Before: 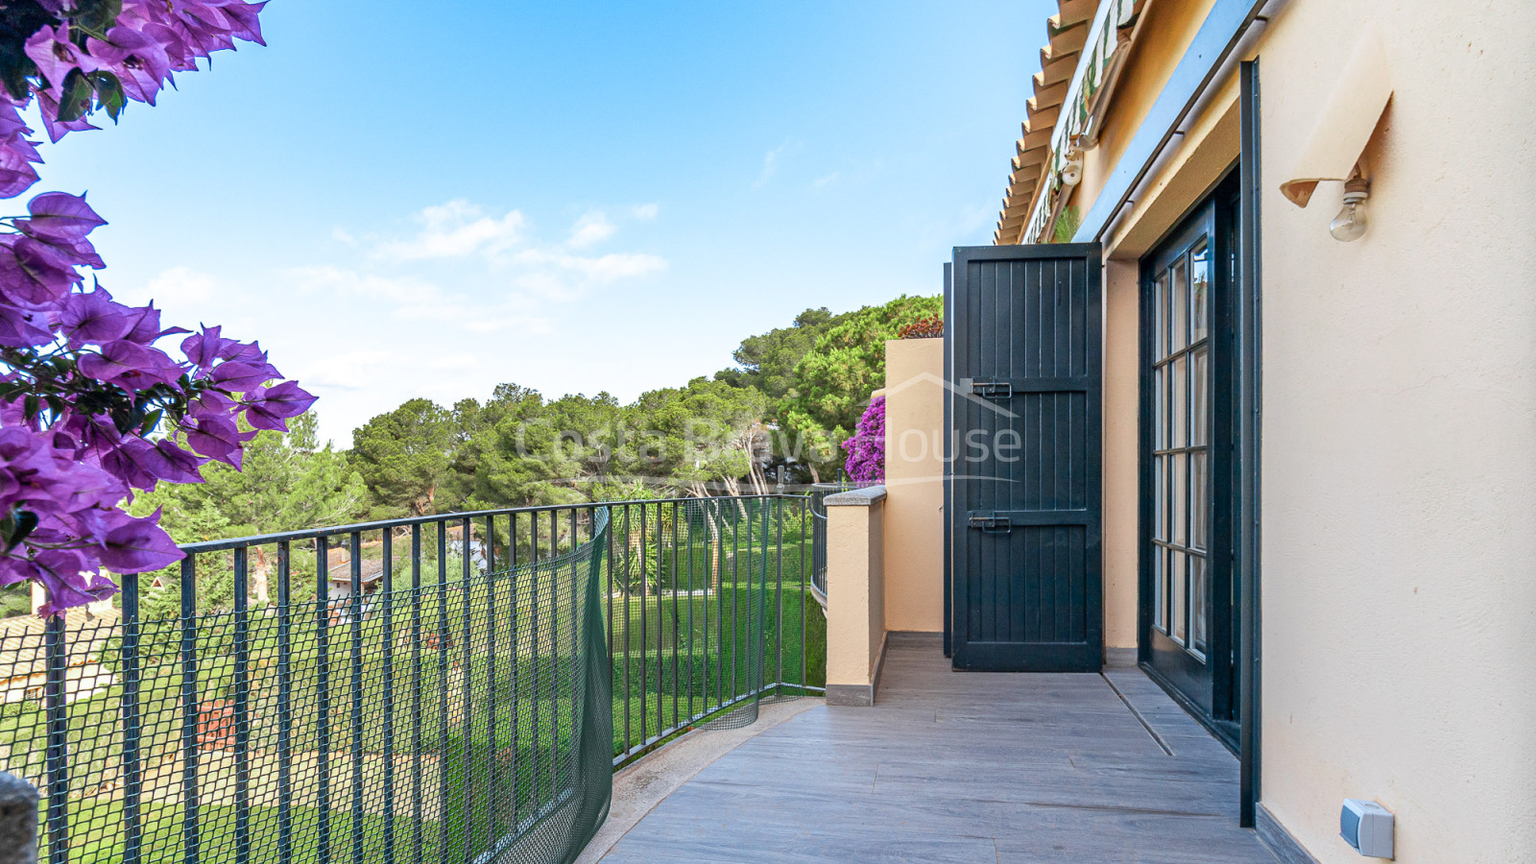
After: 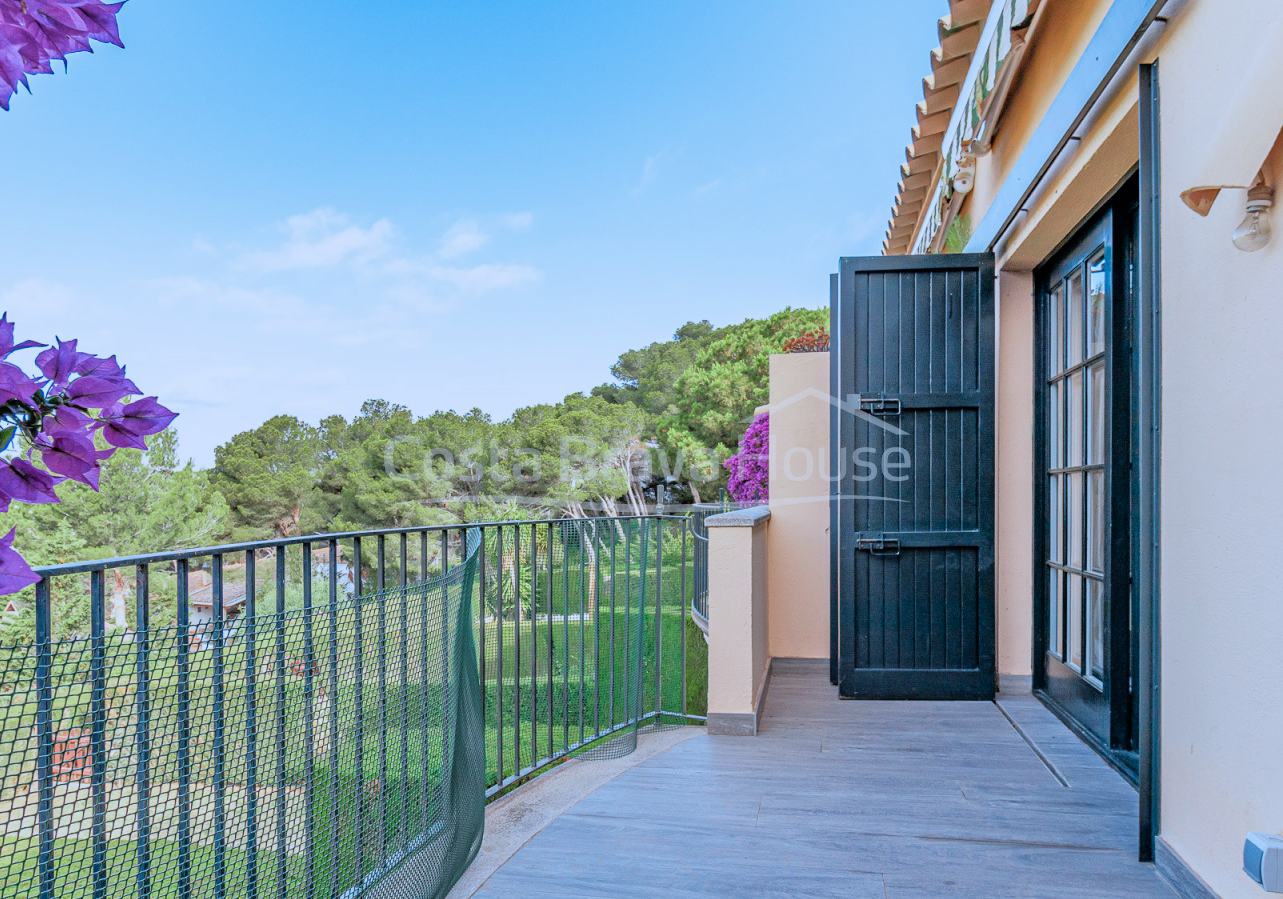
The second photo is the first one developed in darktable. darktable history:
crop and rotate: left 9.597%, right 10.195%
filmic rgb: black relative exposure -8.15 EV, white relative exposure 3.76 EV, hardness 4.46
color correction: highlights a* -2.24, highlights b* -18.1
tone equalizer: -8 EV 0.001 EV, -7 EV -0.004 EV, -6 EV 0.009 EV, -5 EV 0.032 EV, -4 EV 0.276 EV, -3 EV 0.644 EV, -2 EV 0.584 EV, -1 EV 0.187 EV, +0 EV 0.024 EV
